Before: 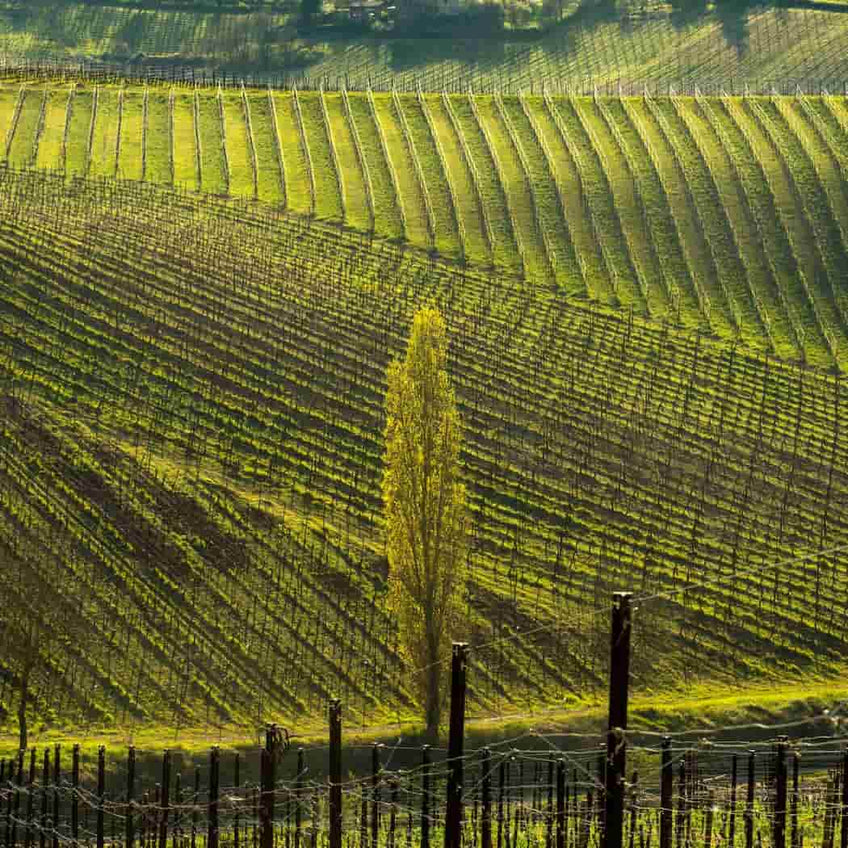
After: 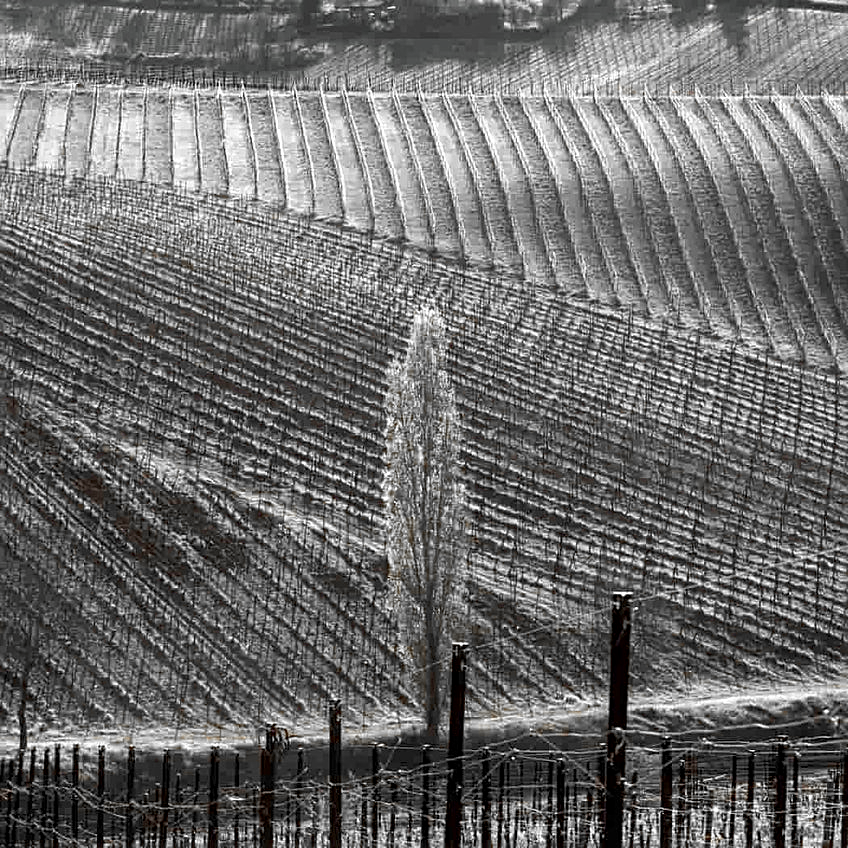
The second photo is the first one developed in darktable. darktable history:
local contrast: highlights 105%, shadows 101%, detail 119%, midtone range 0.2
sharpen: on, module defaults
color zones: curves: ch0 [(0, 0.497) (0.096, 0.361) (0.221, 0.538) (0.429, 0.5) (0.571, 0.5) (0.714, 0.5) (0.857, 0.5) (1, 0.497)]; ch1 [(0, 0.5) (0.143, 0.5) (0.257, -0.002) (0.429, 0.04) (0.571, -0.001) (0.714, -0.015) (0.857, 0.024) (1, 0.5)]
